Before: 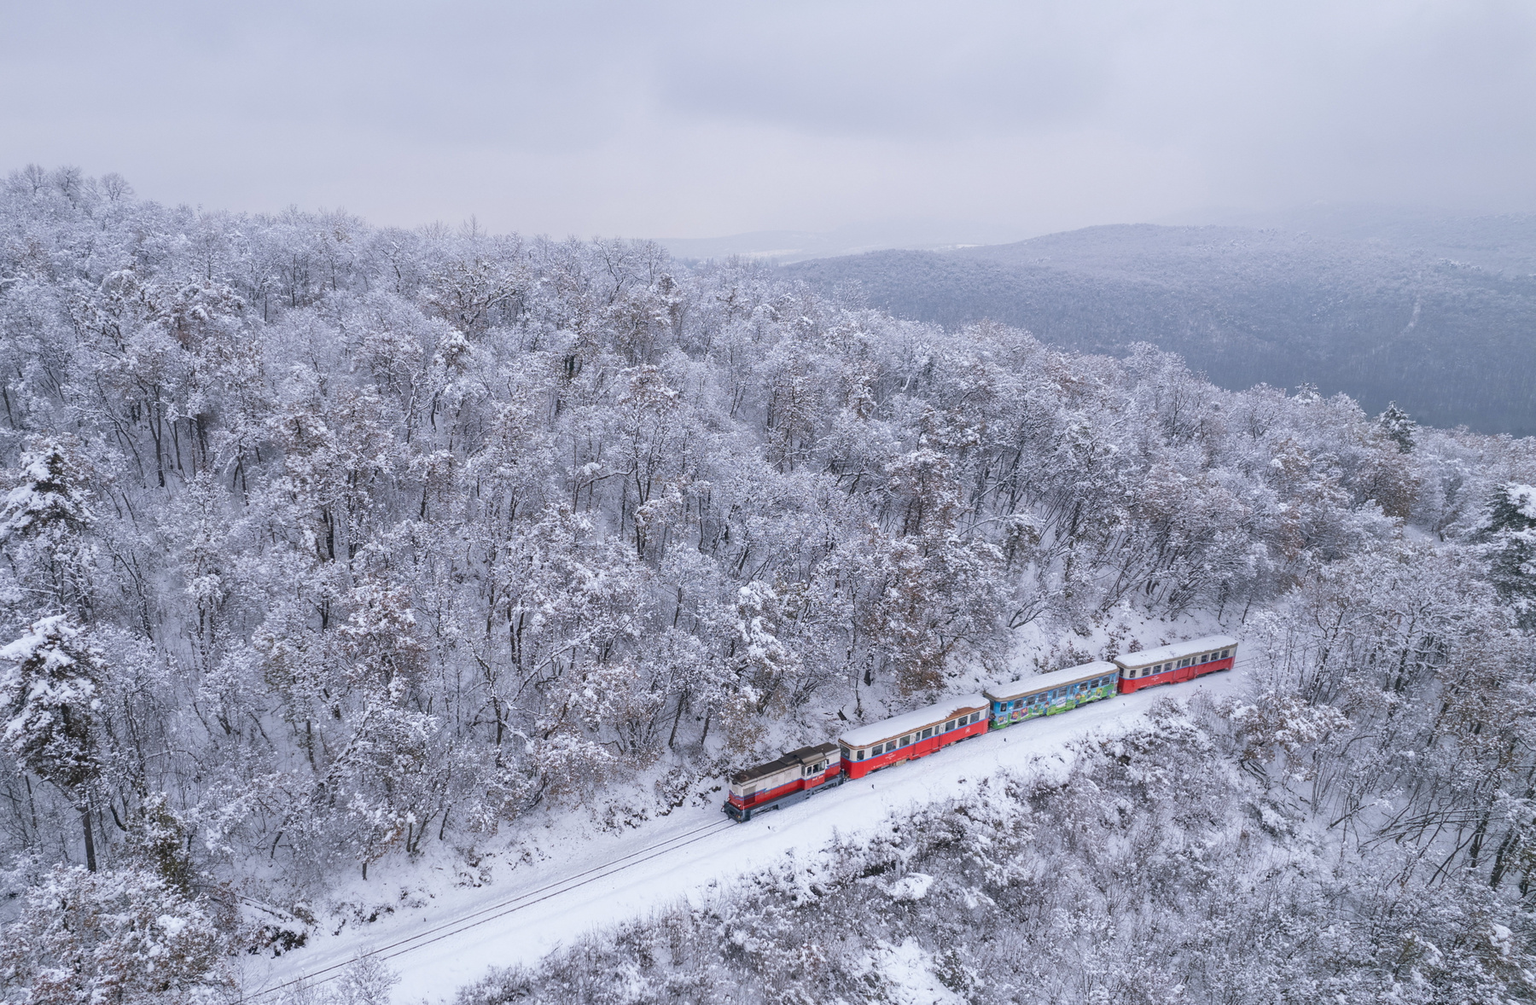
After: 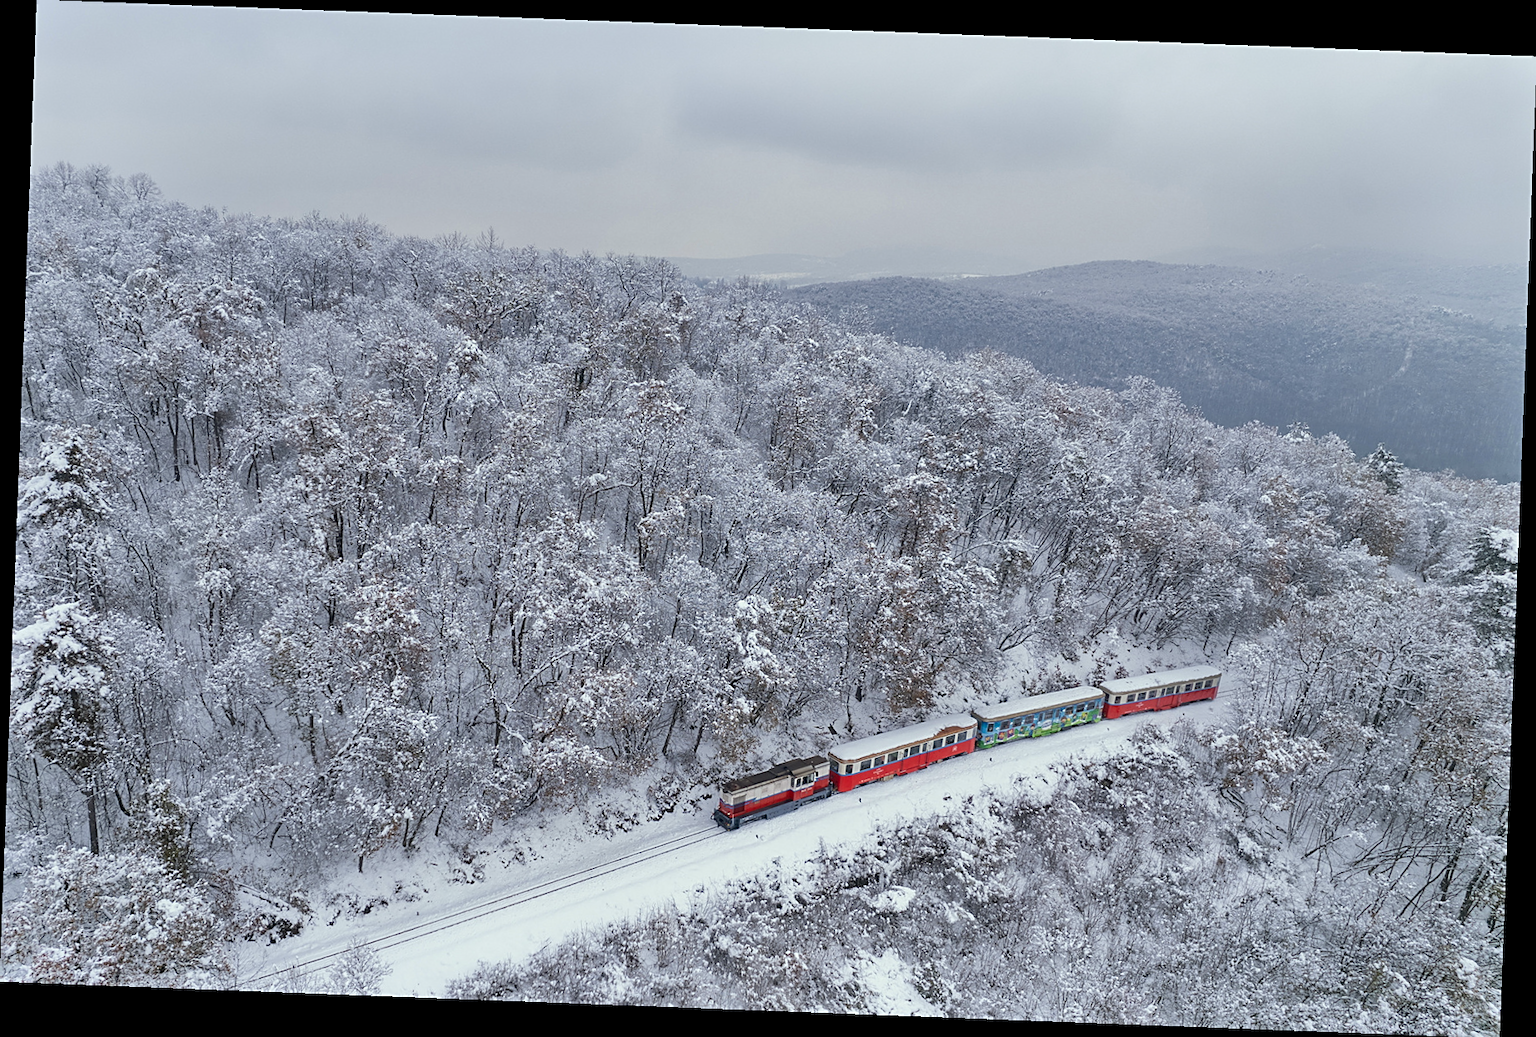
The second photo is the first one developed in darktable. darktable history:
shadows and highlights: radius 100.41, shadows 50.55, highlights -64.36, highlights color adjustment 49.82%, soften with gaussian
sharpen: on, module defaults
color correction: highlights a* -4.28, highlights b* 6.53
rotate and perspective: rotation 2.17°, automatic cropping off
